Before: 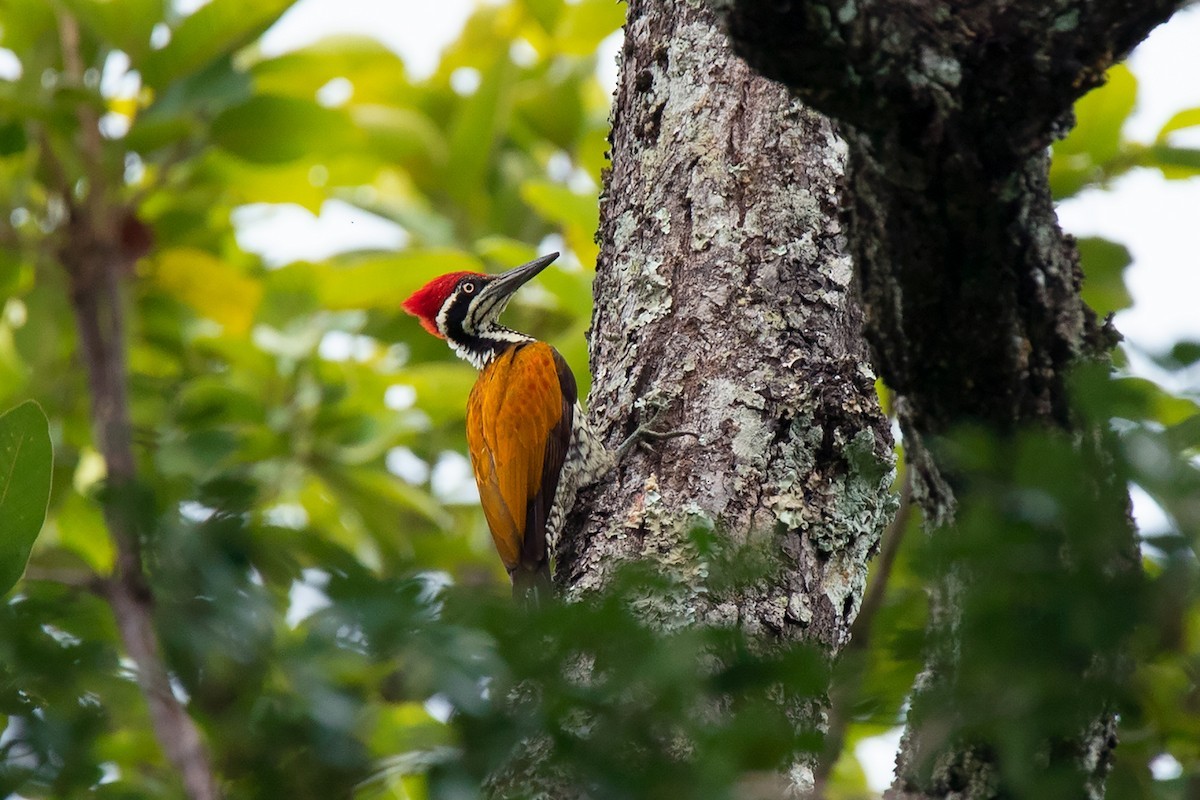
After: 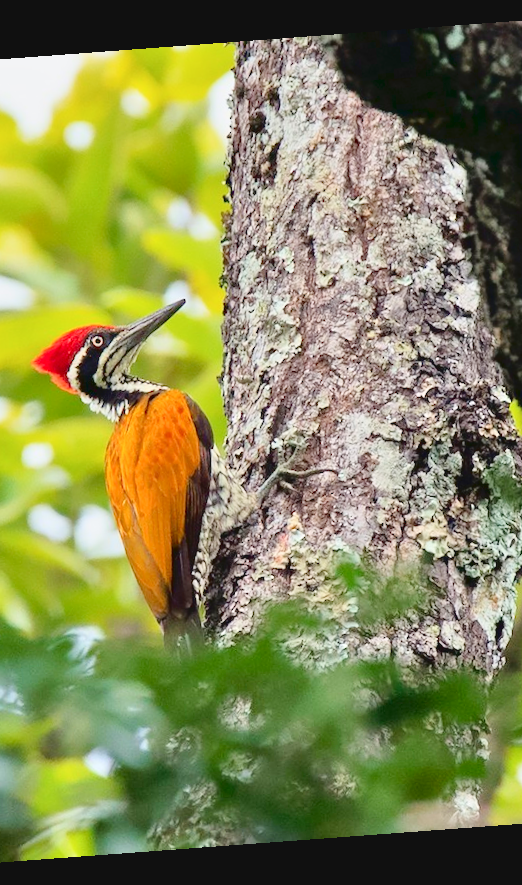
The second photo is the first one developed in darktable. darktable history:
contrast brightness saturation: contrast 0.14
crop: left 31.229%, right 27.105%
rotate and perspective: rotation -4.25°, automatic cropping off
tone equalizer: -7 EV 0.15 EV, -6 EV 0.6 EV, -5 EV 1.15 EV, -4 EV 1.33 EV, -3 EV 1.15 EV, -2 EV 0.6 EV, -1 EV 0.15 EV, mask exposure compensation -0.5 EV
tone curve: curves: ch0 [(0, 0.047) (0.199, 0.263) (0.47, 0.555) (0.805, 0.839) (1, 0.962)], color space Lab, linked channels, preserve colors none
